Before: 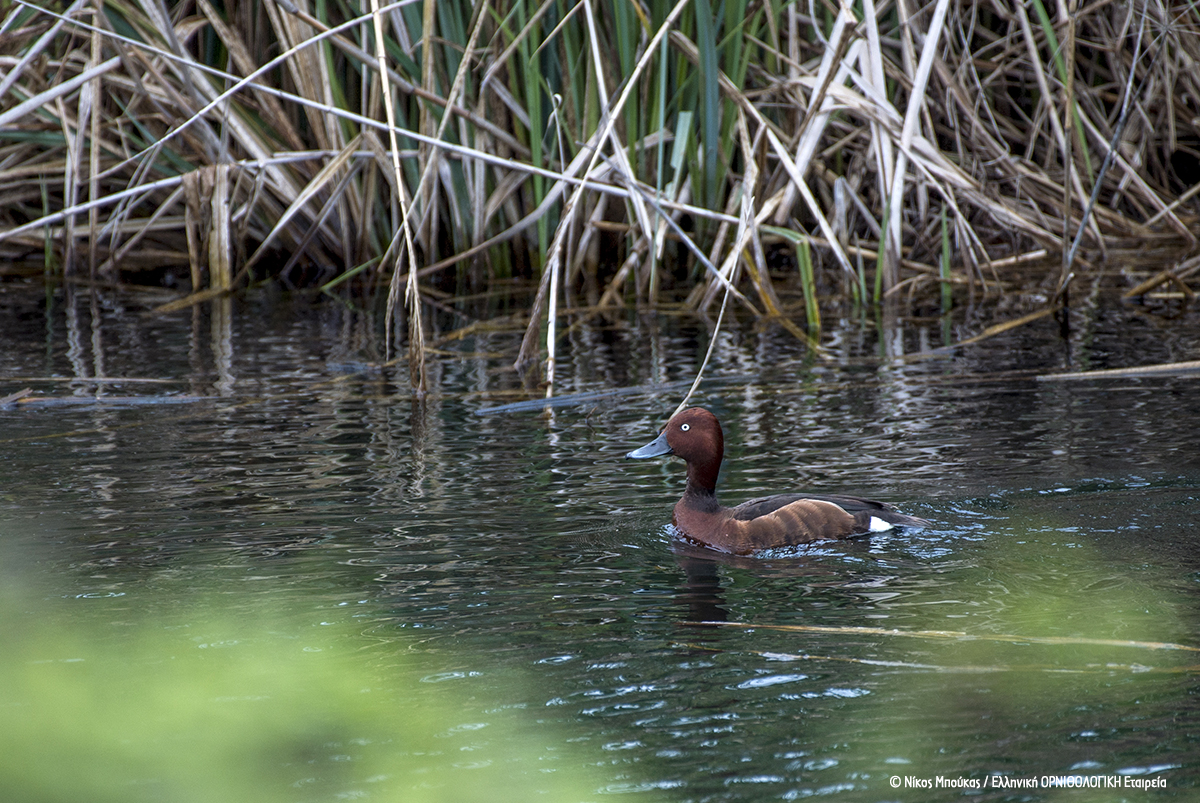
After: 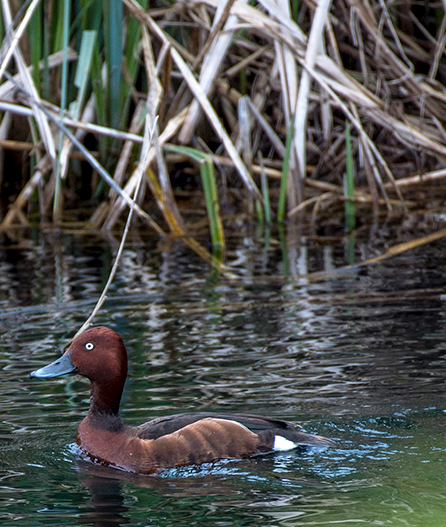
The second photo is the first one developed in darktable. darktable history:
crop and rotate: left 49.705%, top 10.142%, right 13.079%, bottom 24.207%
